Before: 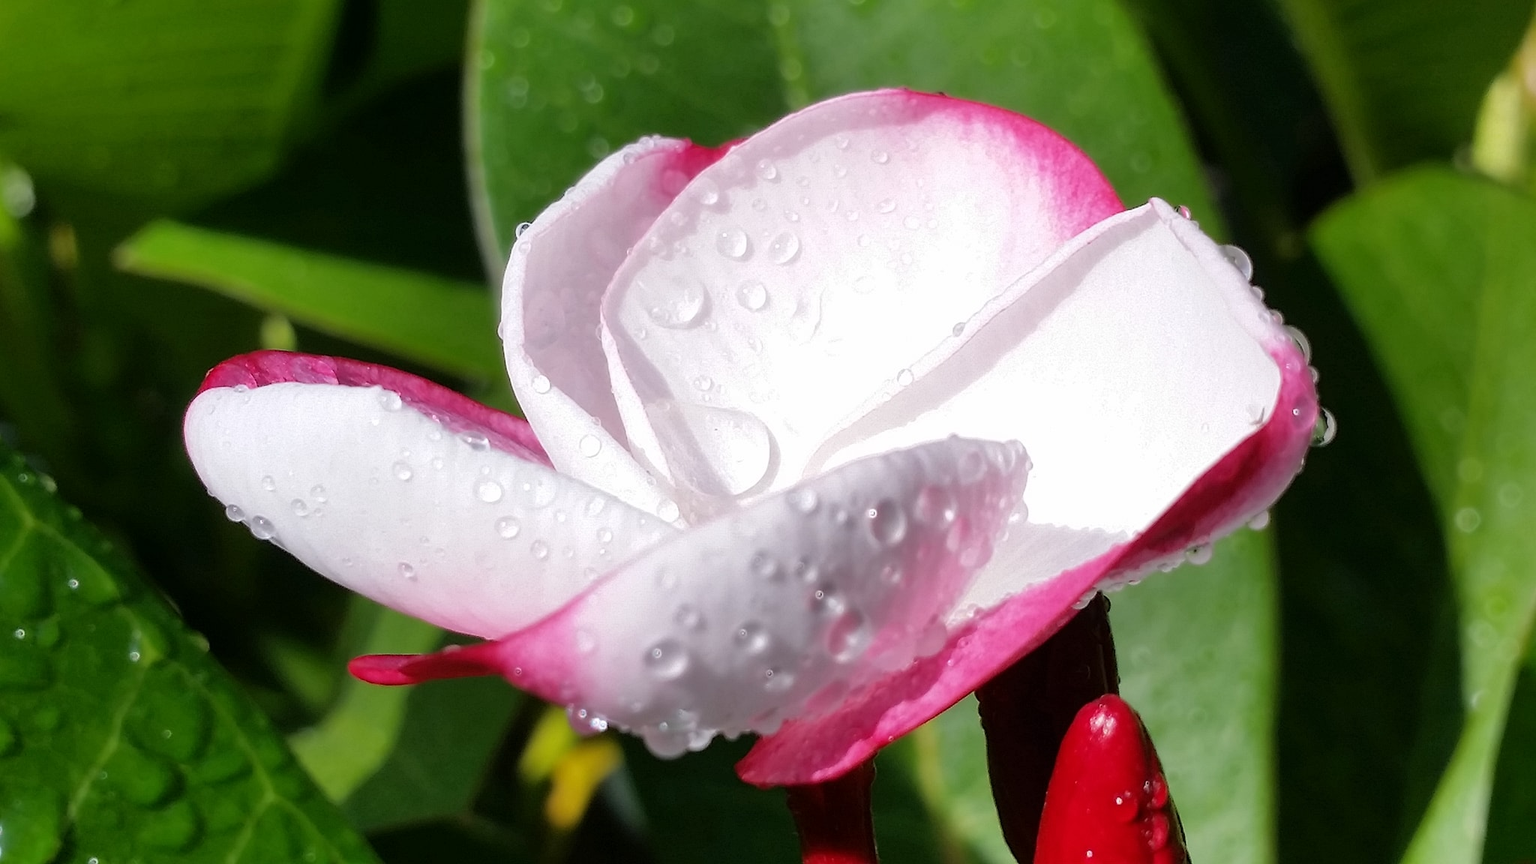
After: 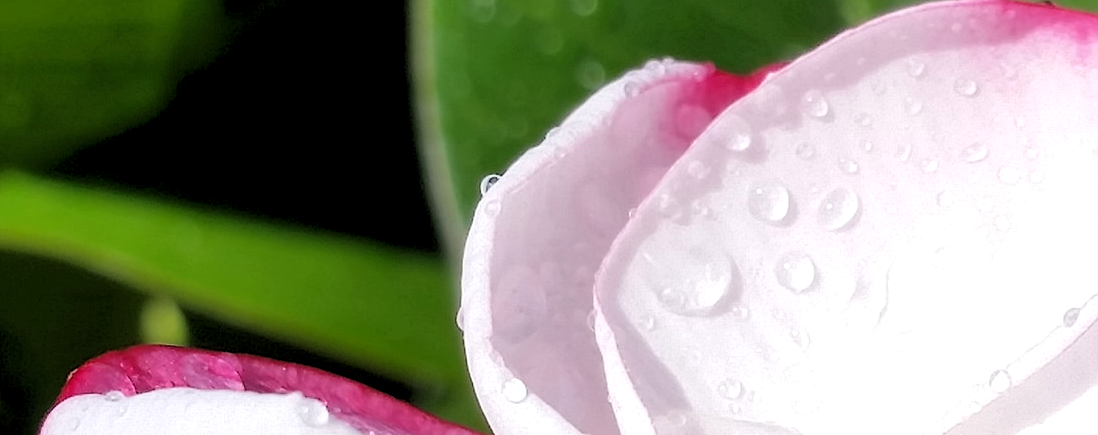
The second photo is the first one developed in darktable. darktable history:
levels: levels [0.073, 0.497, 0.972]
crop: left 10.121%, top 10.631%, right 36.218%, bottom 51.526%
